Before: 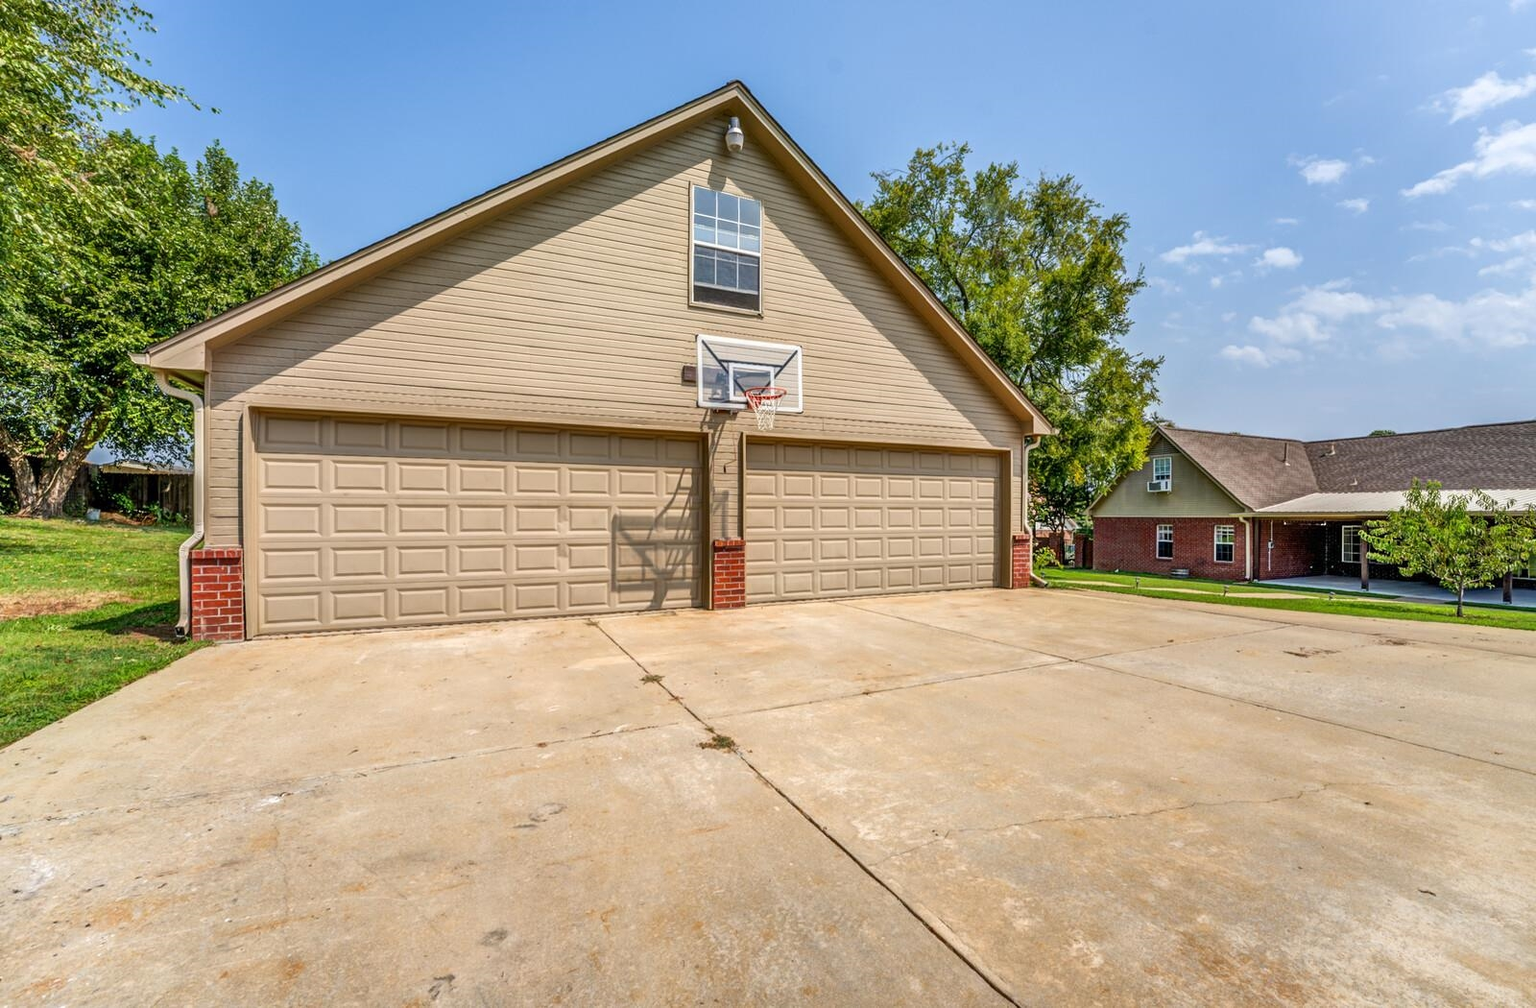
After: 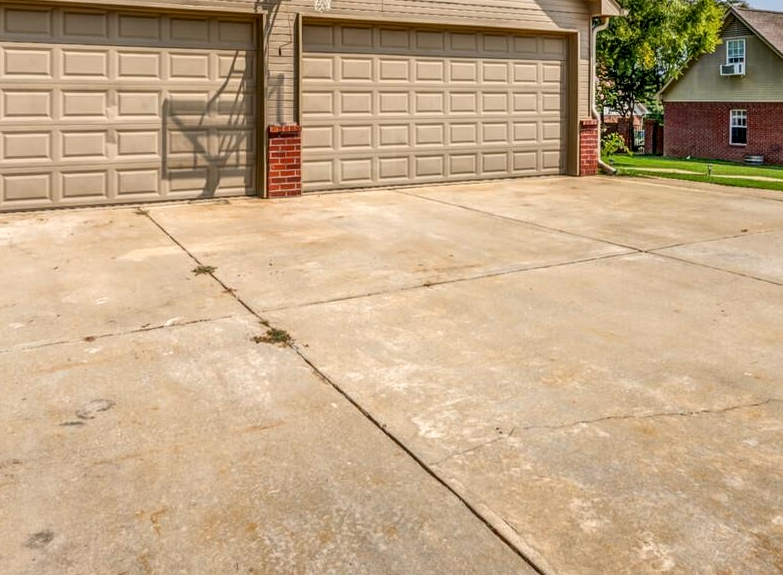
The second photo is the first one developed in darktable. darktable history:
local contrast: on, module defaults
crop: left 29.749%, top 41.67%, right 21.268%, bottom 3.491%
